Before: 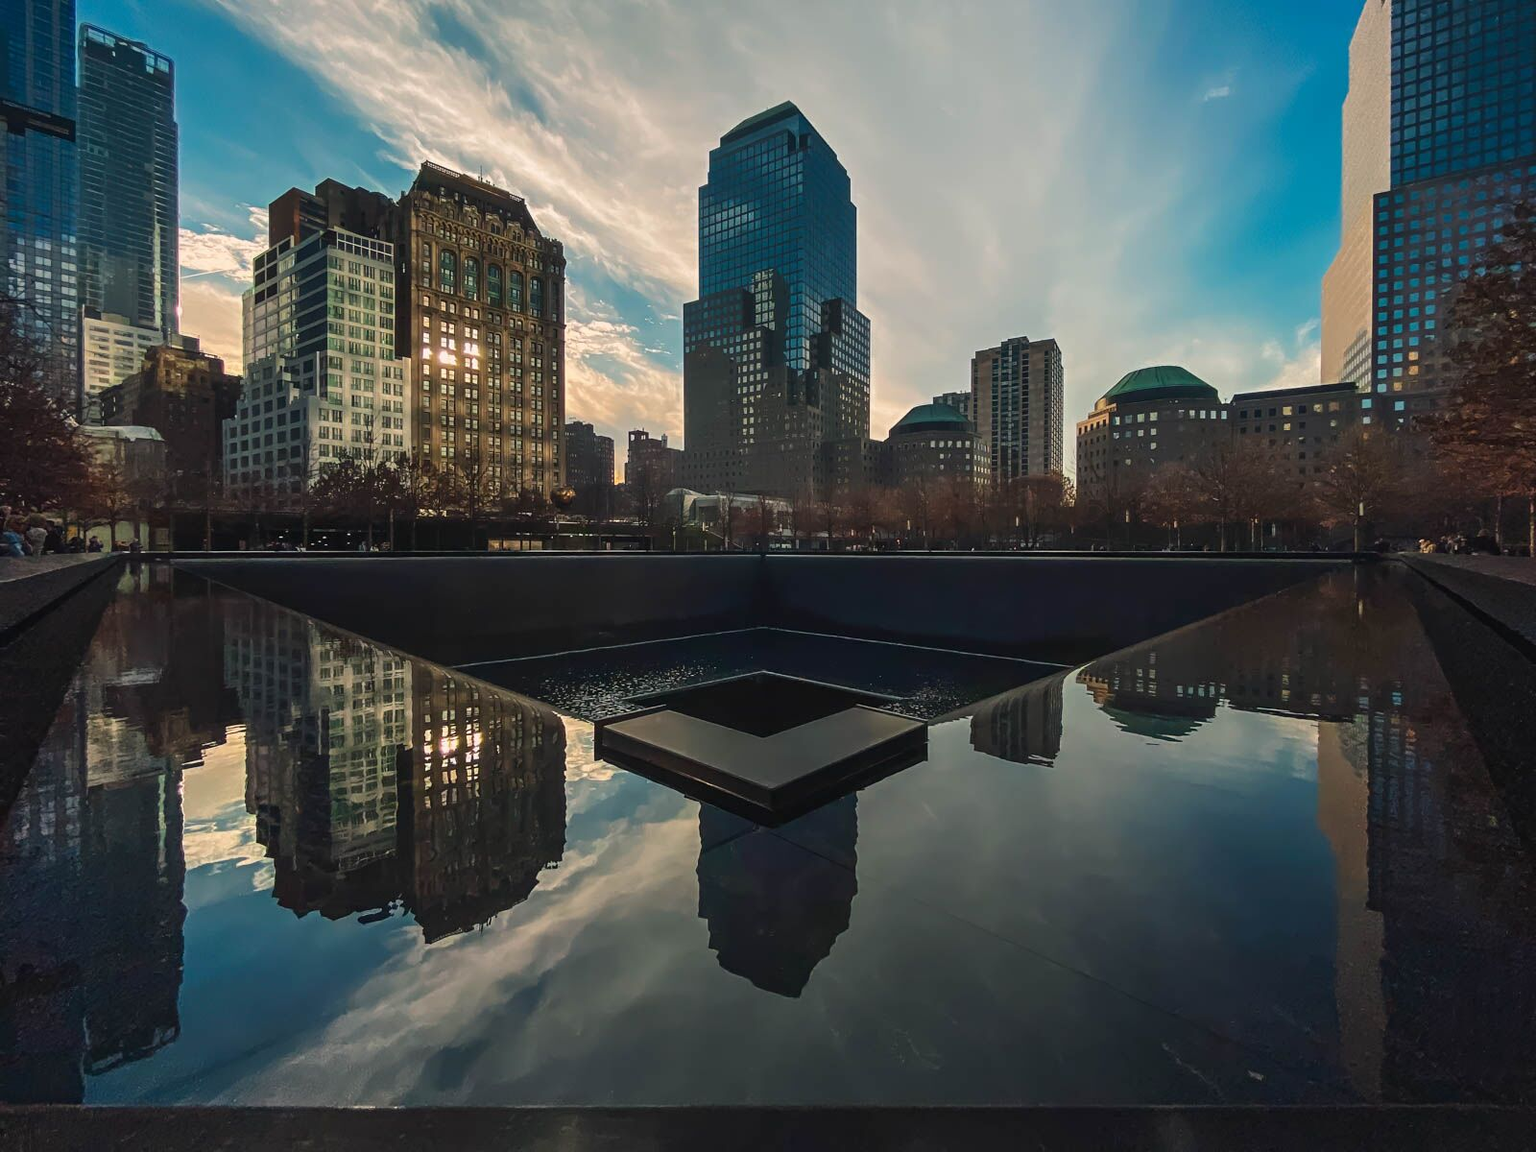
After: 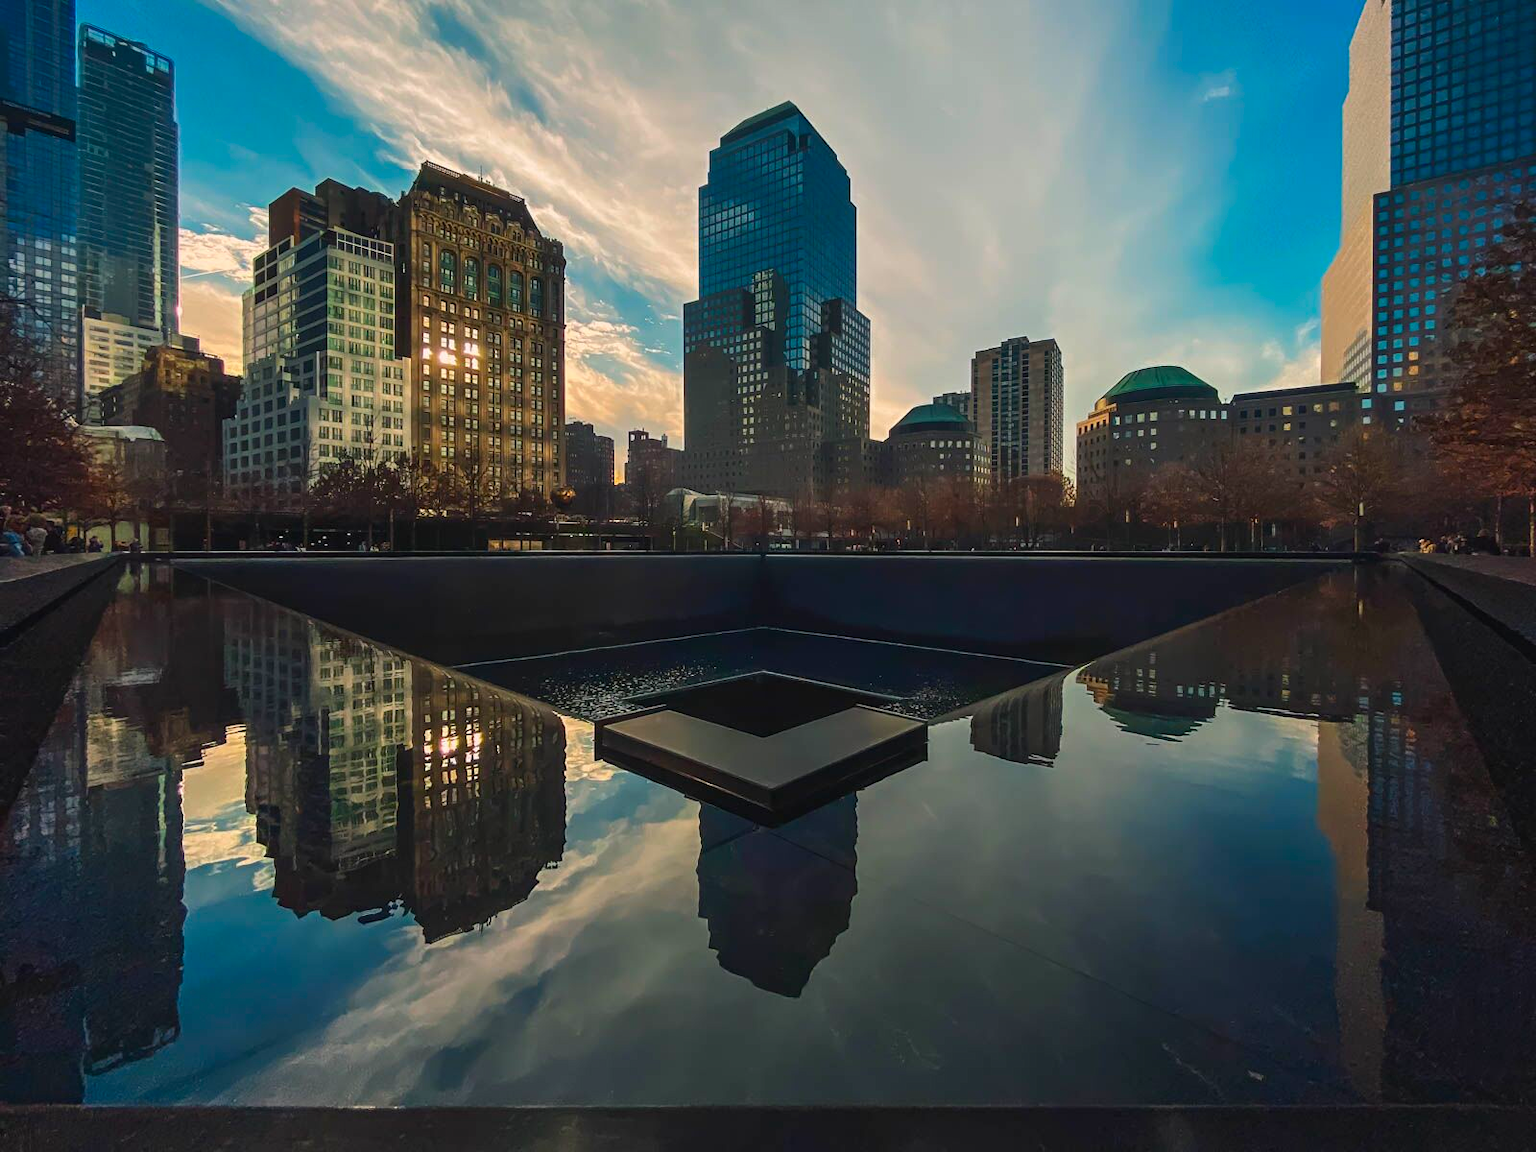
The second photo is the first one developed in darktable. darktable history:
color correction: highlights b* -0.024, saturation 1.34
